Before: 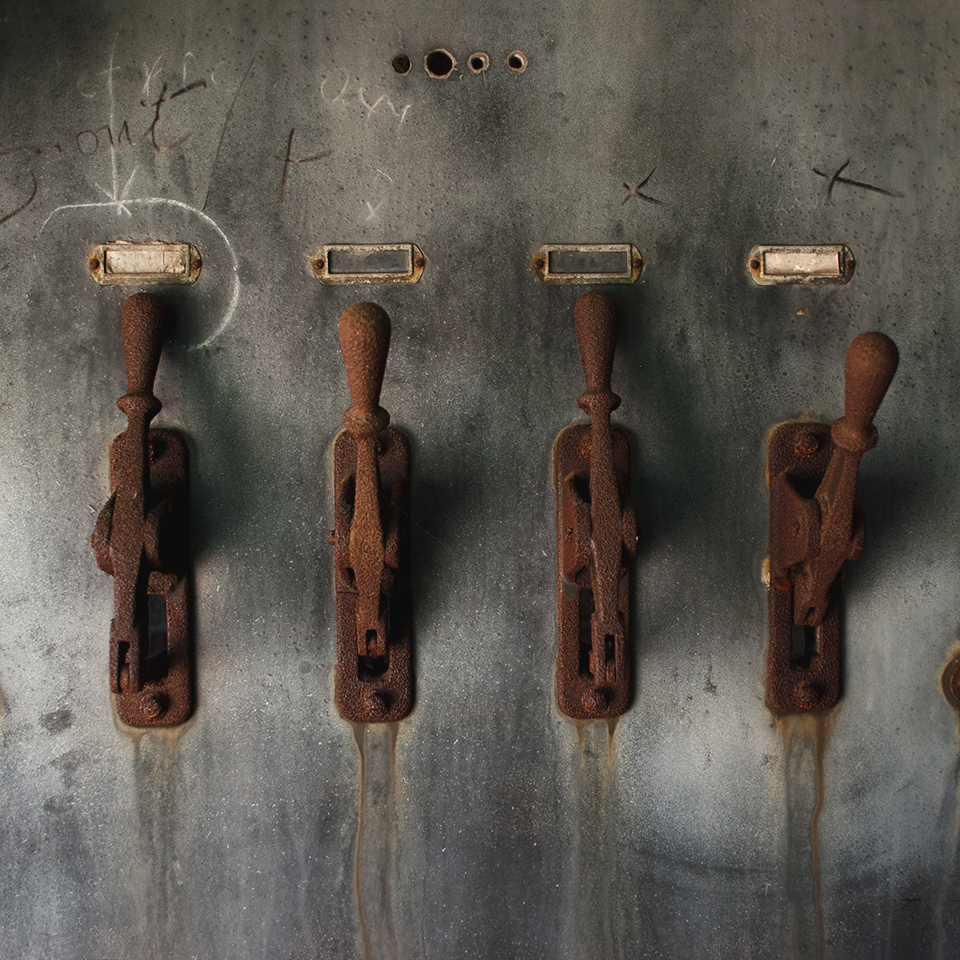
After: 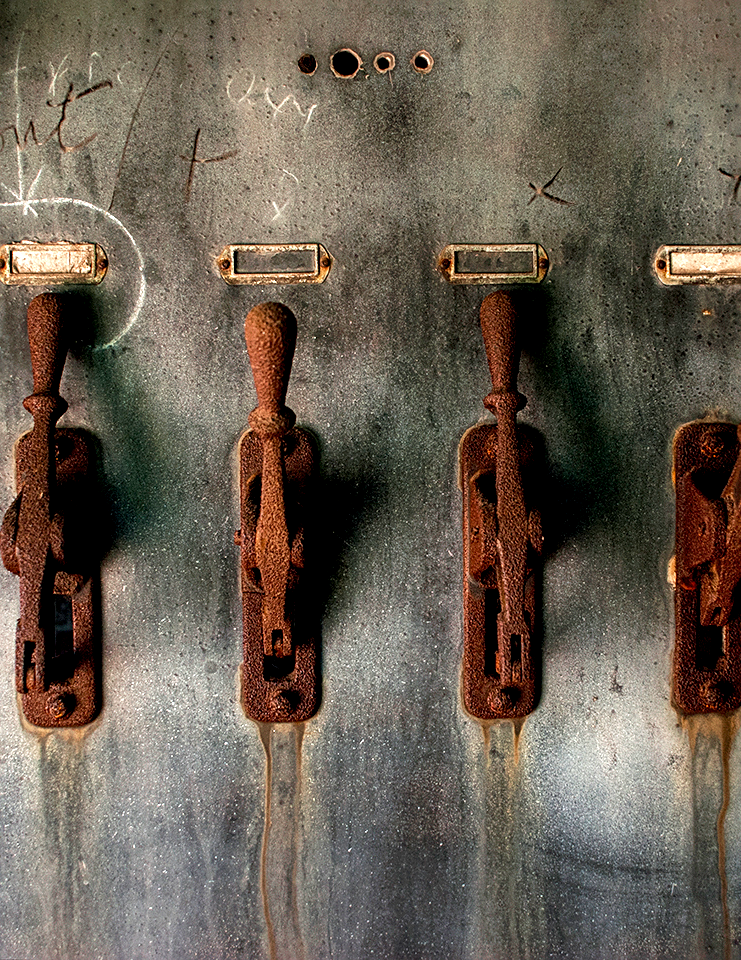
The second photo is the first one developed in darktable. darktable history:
exposure: black level correction 0.009, exposure -0.163 EV, compensate highlight preservation false
crop: left 9.872%, right 12.889%
velvia: on, module defaults
local contrast: on, module defaults
tone equalizer: -8 EV -1.08 EV, -7 EV -1.02 EV, -6 EV -0.882 EV, -5 EV -0.538 EV, -3 EV 0.586 EV, -2 EV 0.845 EV, -1 EV 0.99 EV, +0 EV 1.08 EV, smoothing diameter 24.97%, edges refinement/feathering 13.72, preserve details guided filter
shadows and highlights: low approximation 0.01, soften with gaussian
sharpen: on, module defaults
